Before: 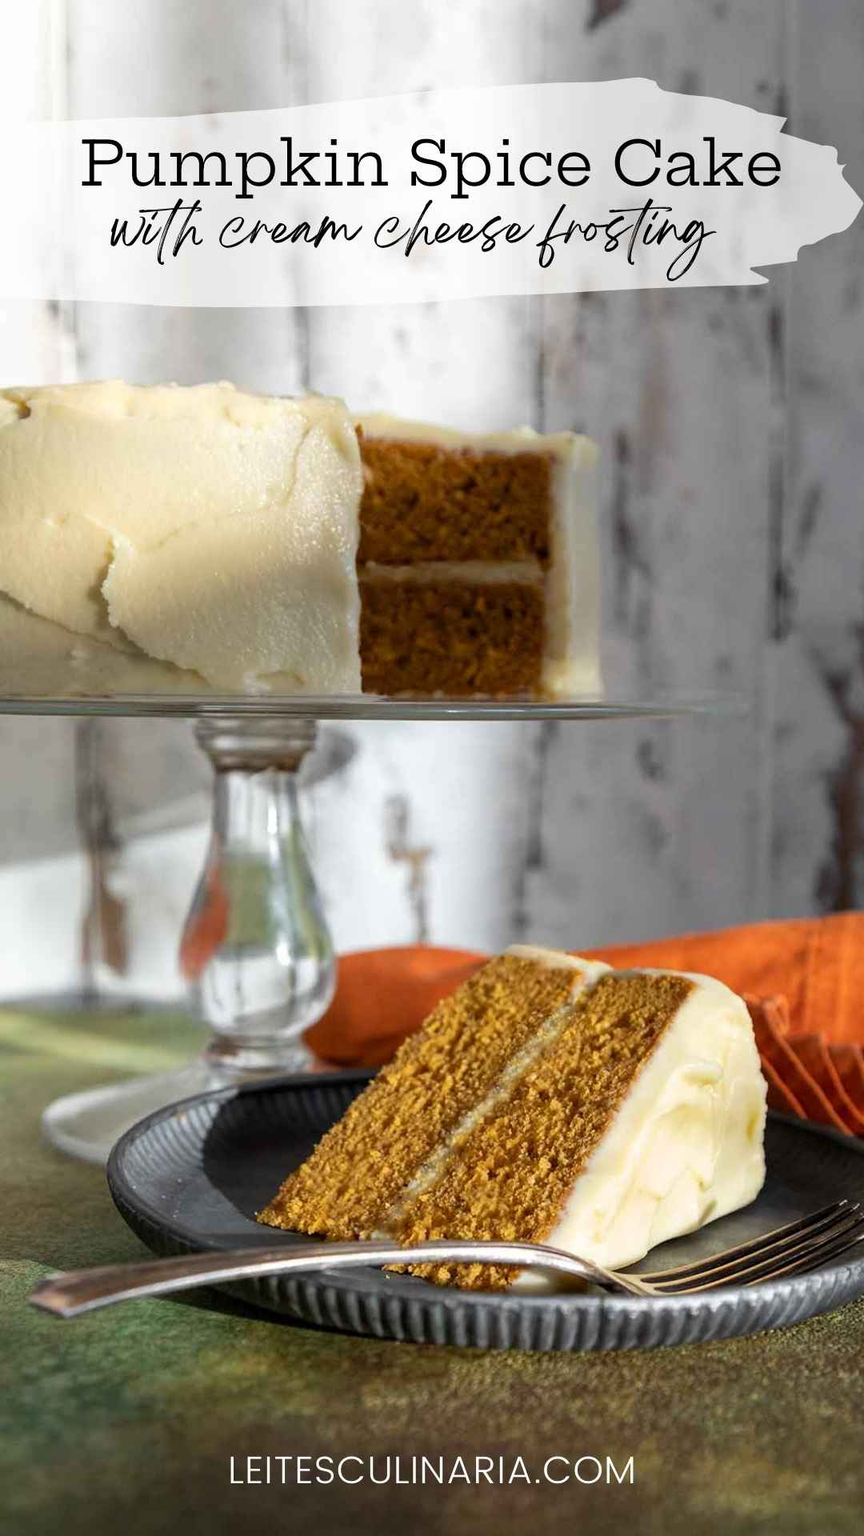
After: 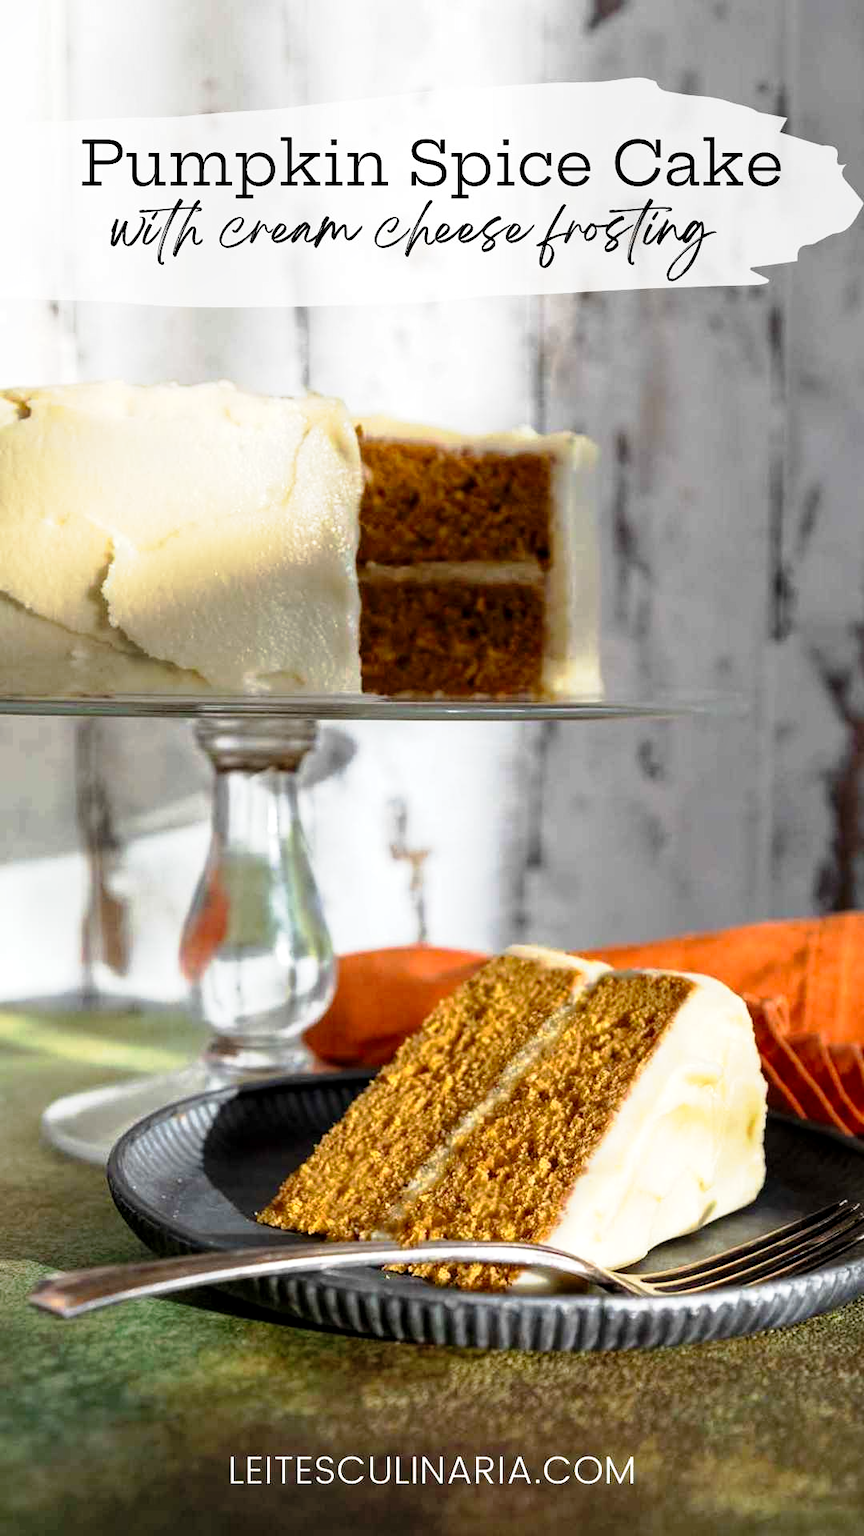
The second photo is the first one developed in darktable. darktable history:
tone curve: curves: ch0 [(0, 0) (0.105, 0.068) (0.195, 0.162) (0.283, 0.283) (0.384, 0.404) (0.485, 0.531) (0.638, 0.681) (0.795, 0.879) (1, 0.977)]; ch1 [(0, 0) (0.161, 0.092) (0.35, 0.33) (0.379, 0.401) (0.456, 0.469) (0.504, 0.498) (0.53, 0.532) (0.58, 0.619) (0.635, 0.671) (1, 1)]; ch2 [(0, 0) (0.371, 0.362) (0.437, 0.437) (0.483, 0.484) (0.53, 0.515) (0.56, 0.58) (0.622, 0.606) (1, 1)], preserve colors none
local contrast: highlights 105%, shadows 102%, detail 119%, midtone range 0.2
exposure: exposure 0.13 EV, compensate highlight preservation false
